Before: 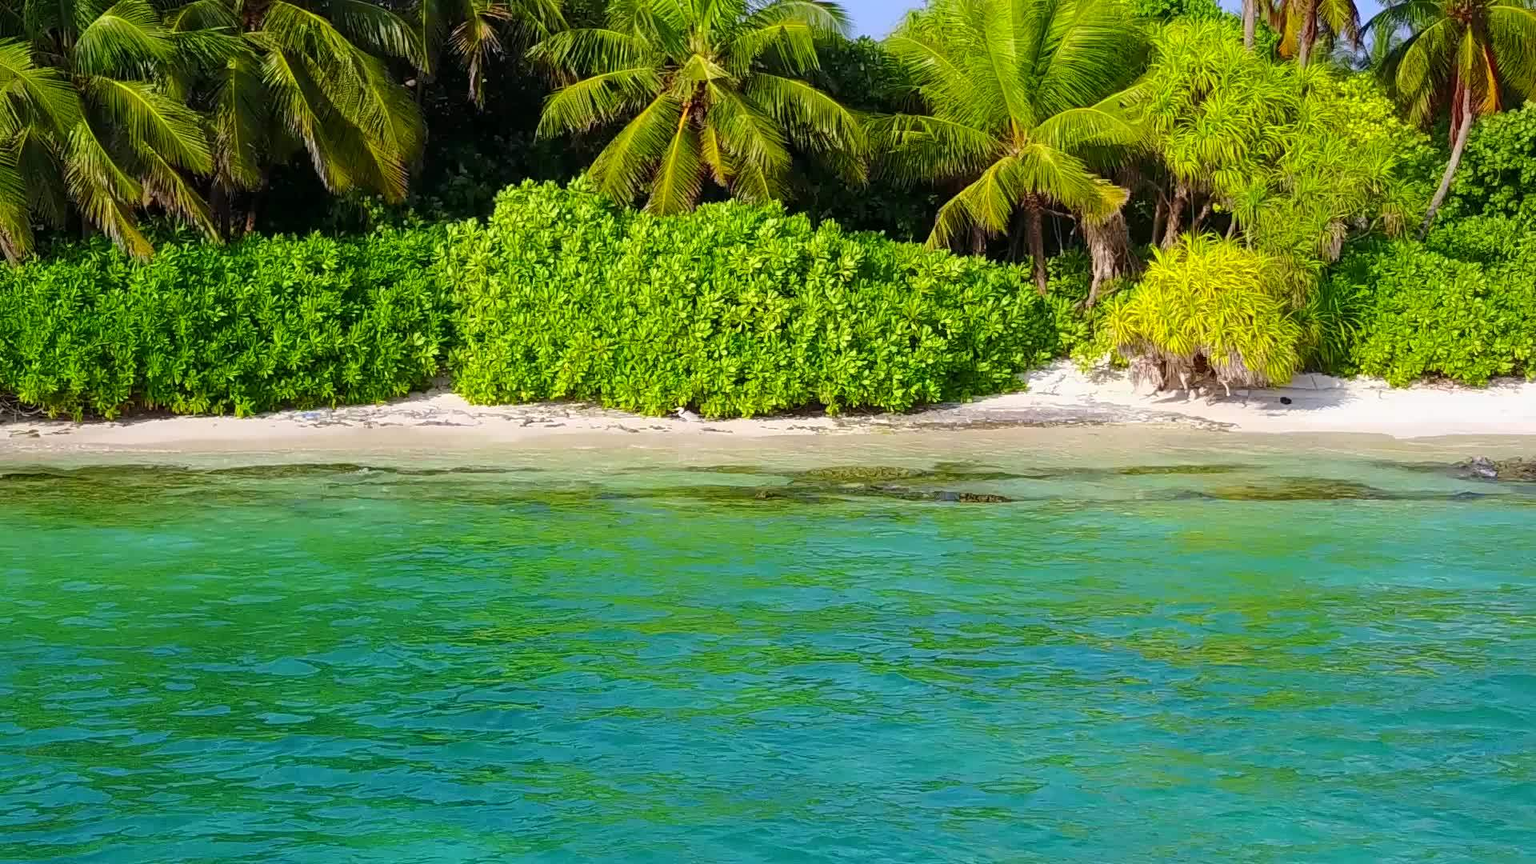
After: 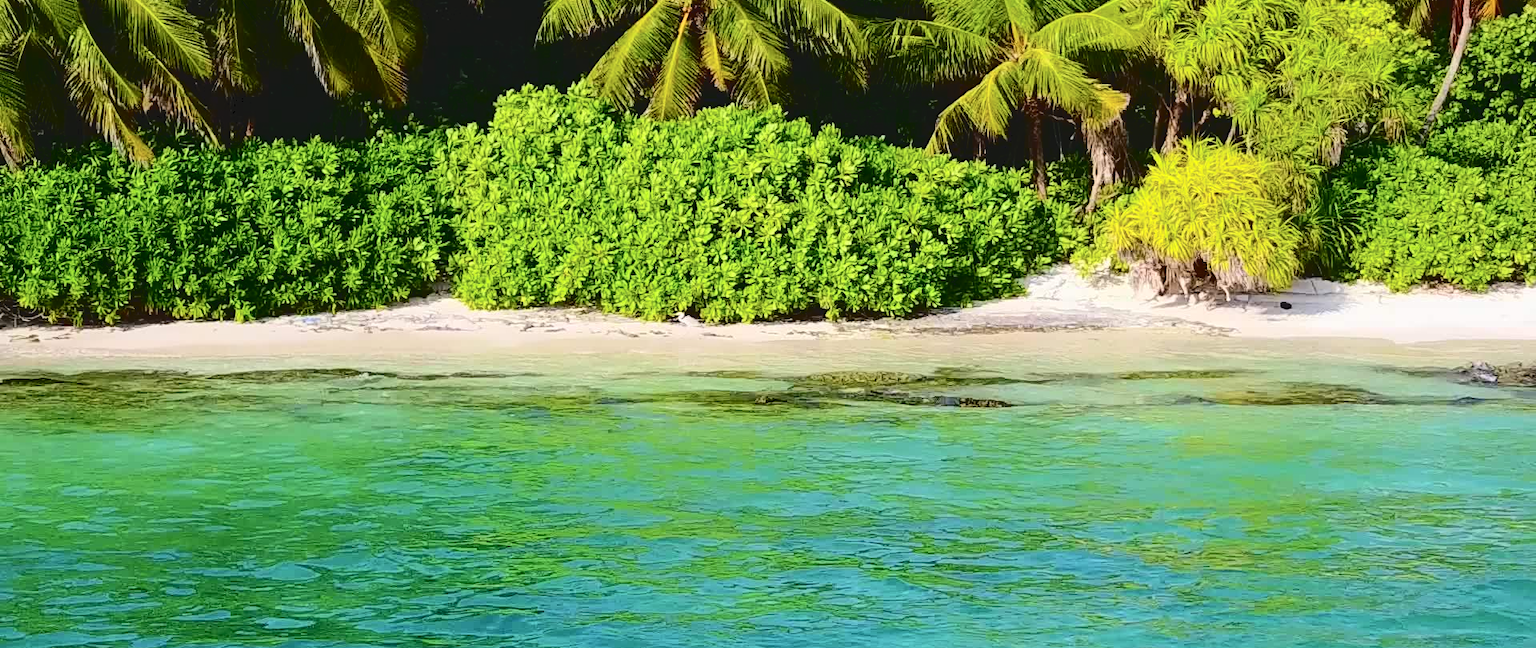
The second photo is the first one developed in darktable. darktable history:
tone curve: curves: ch0 [(0, 0) (0.003, 0.075) (0.011, 0.079) (0.025, 0.079) (0.044, 0.082) (0.069, 0.085) (0.1, 0.089) (0.136, 0.096) (0.177, 0.105) (0.224, 0.14) (0.277, 0.202) (0.335, 0.304) (0.399, 0.417) (0.468, 0.521) (0.543, 0.636) (0.623, 0.726) (0.709, 0.801) (0.801, 0.878) (0.898, 0.927) (1, 1)], color space Lab, independent channels, preserve colors none
crop: top 11.051%, bottom 13.923%
